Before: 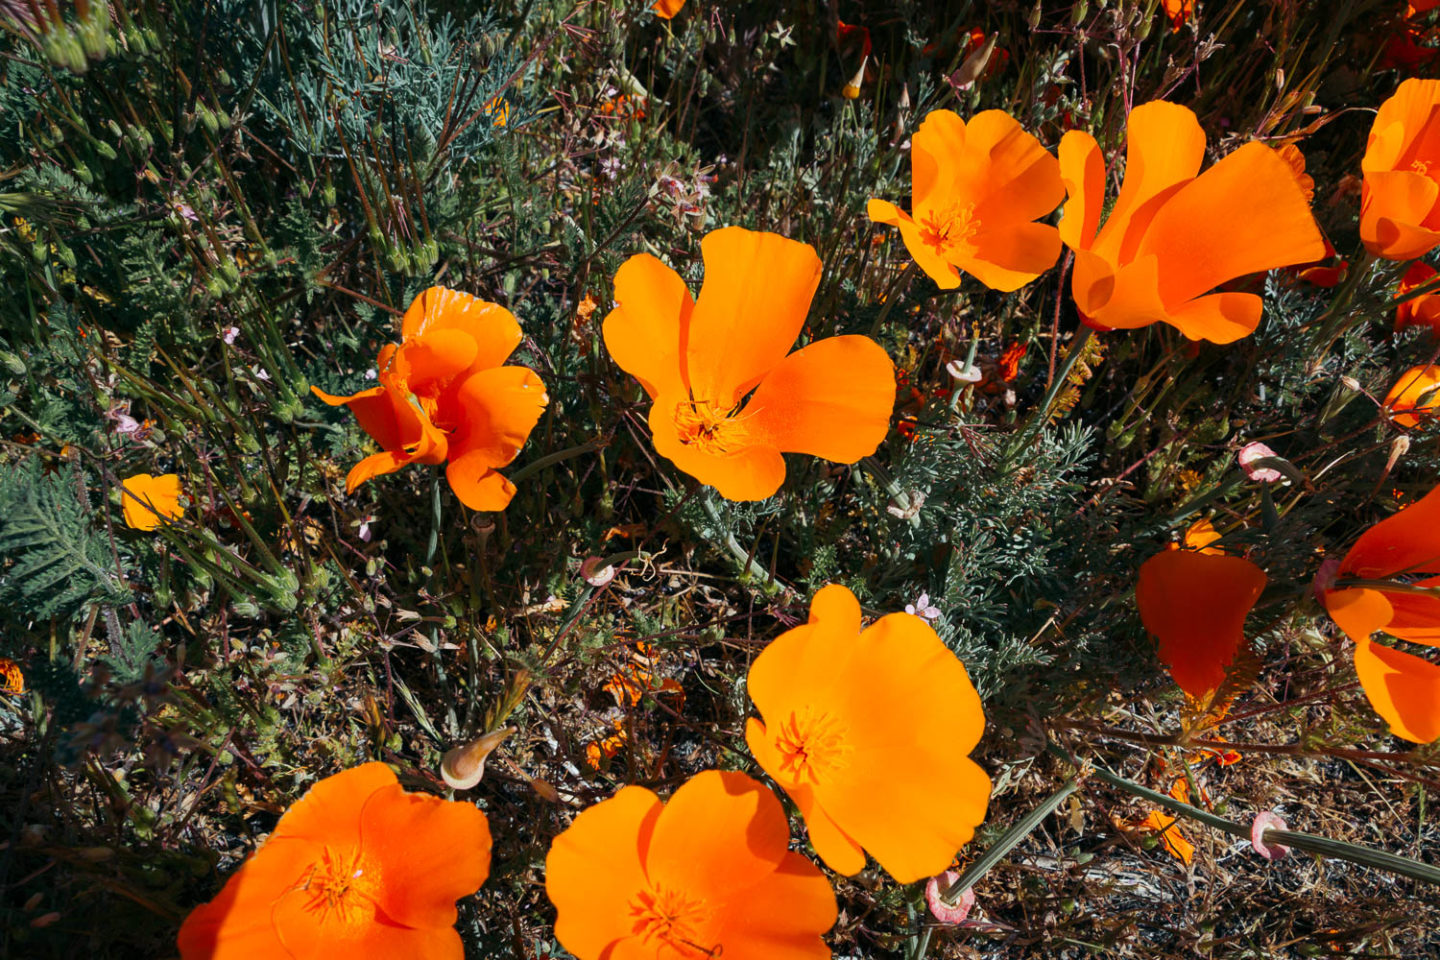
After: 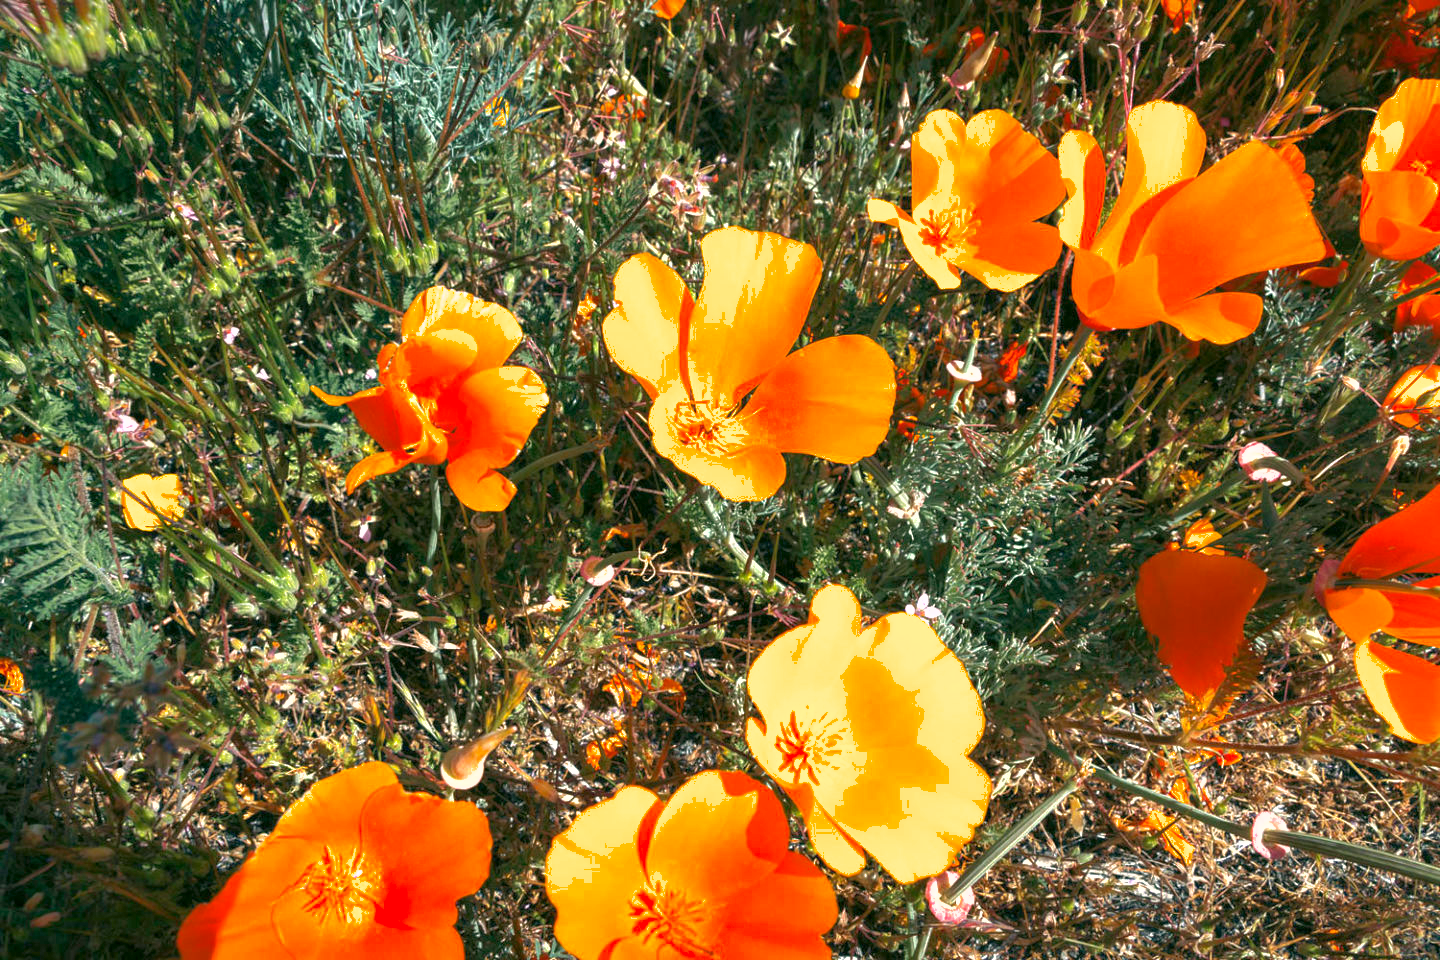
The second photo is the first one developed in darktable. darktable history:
shadows and highlights: on, module defaults
exposure: black level correction 0, exposure 1.2 EV, compensate exposure bias true, compensate highlight preservation false
color correction: highlights a* 4.02, highlights b* 4.98, shadows a* -7.55, shadows b* 4.98
